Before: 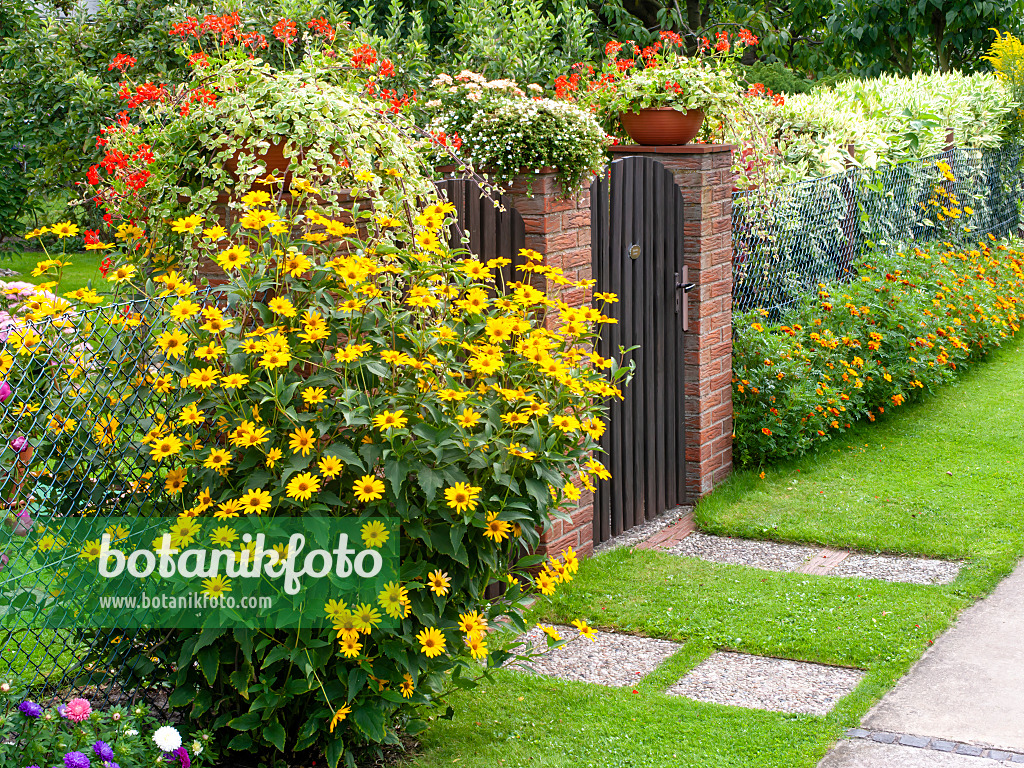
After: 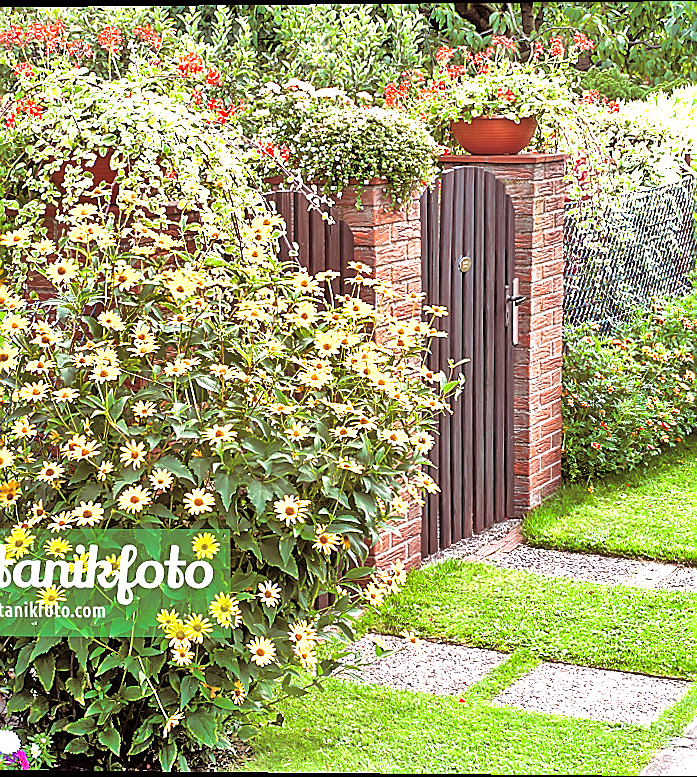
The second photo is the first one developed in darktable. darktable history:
crop: left 16.899%, right 16.556%
exposure: black level correction 0, exposure 1.1 EV, compensate exposure bias true, compensate highlight preservation false
sharpen: radius 1.4, amount 1.25, threshold 0.7
shadows and highlights: soften with gaussian
rotate and perspective: lens shift (vertical) 0.048, lens shift (horizontal) -0.024, automatic cropping off
tone equalizer: -7 EV 0.15 EV, -6 EV 0.6 EV, -5 EV 1.15 EV, -4 EV 1.33 EV, -3 EV 1.15 EV, -2 EV 0.6 EV, -1 EV 0.15 EV, mask exposure compensation -0.5 EV
split-toning: highlights › hue 298.8°, highlights › saturation 0.73, compress 41.76%
